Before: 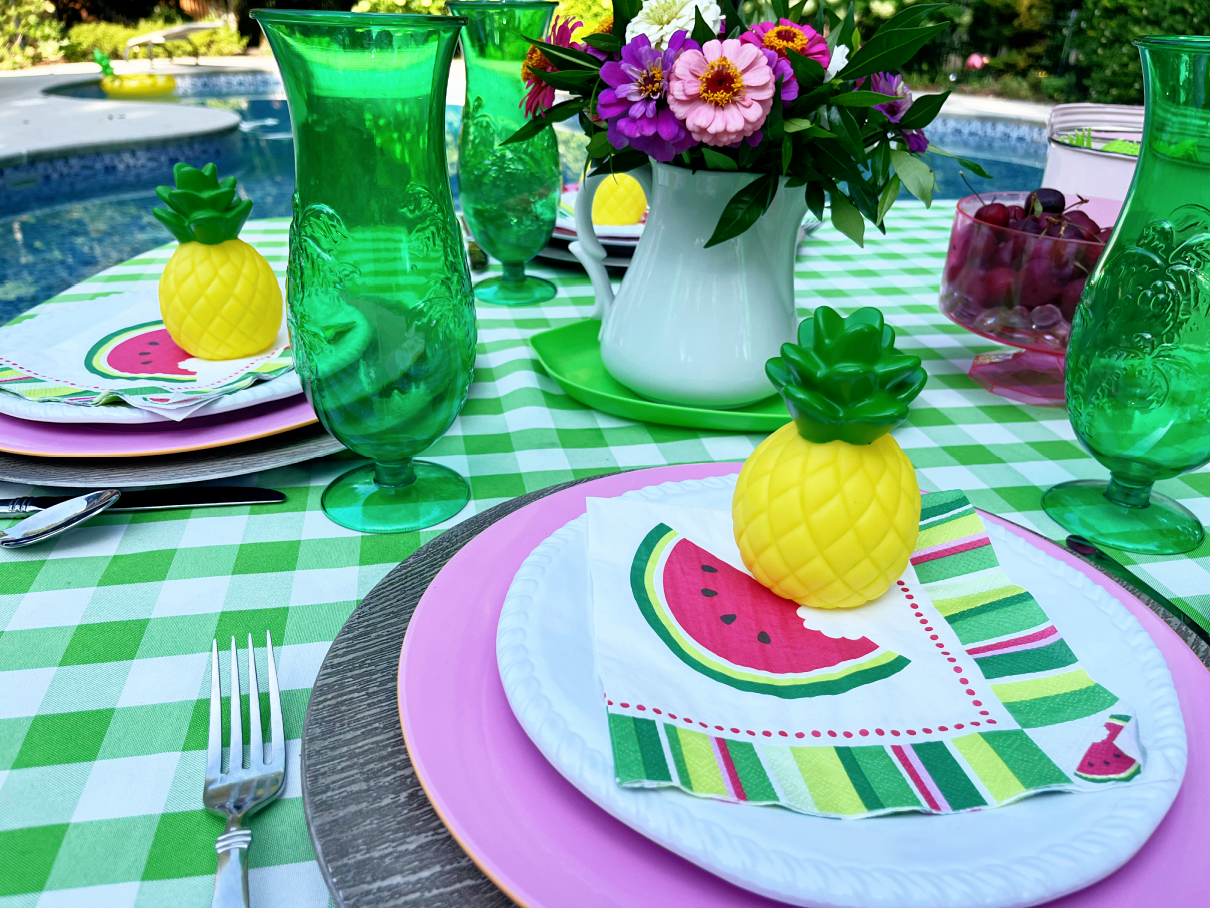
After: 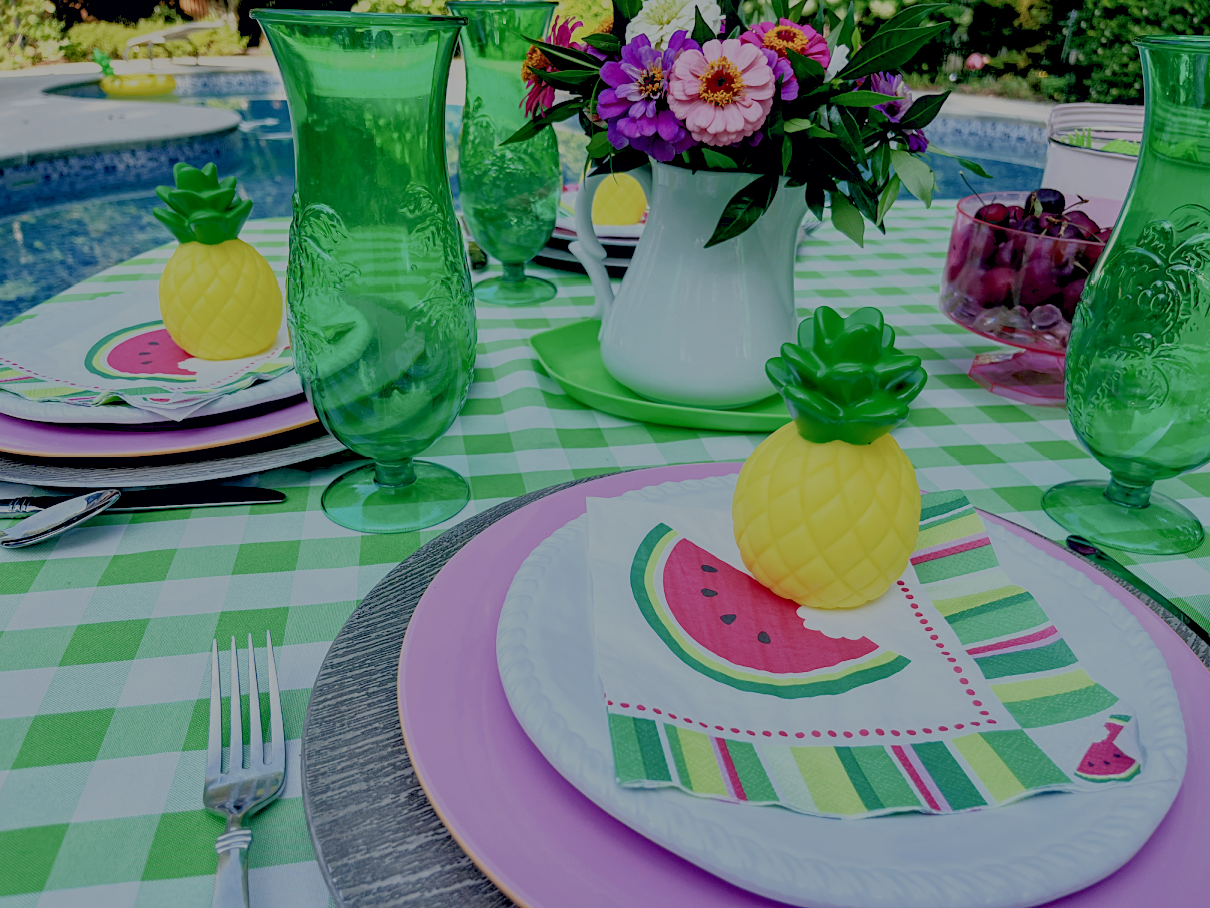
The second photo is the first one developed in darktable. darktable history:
tone equalizer: on, module defaults
exposure: black level correction 0.009, exposure -0.16 EV, compensate highlight preservation false
filmic rgb: black relative exposure -8.02 EV, white relative exposure 8.02 EV, target black luminance 0%, hardness 2.45, latitude 76.1%, contrast 0.569, shadows ↔ highlights balance 0.011%
color correction: highlights a* 0.218, highlights b* 2.7, shadows a* -0.808, shadows b* -4.59
sharpen: amount 0.215
local contrast: on, module defaults
